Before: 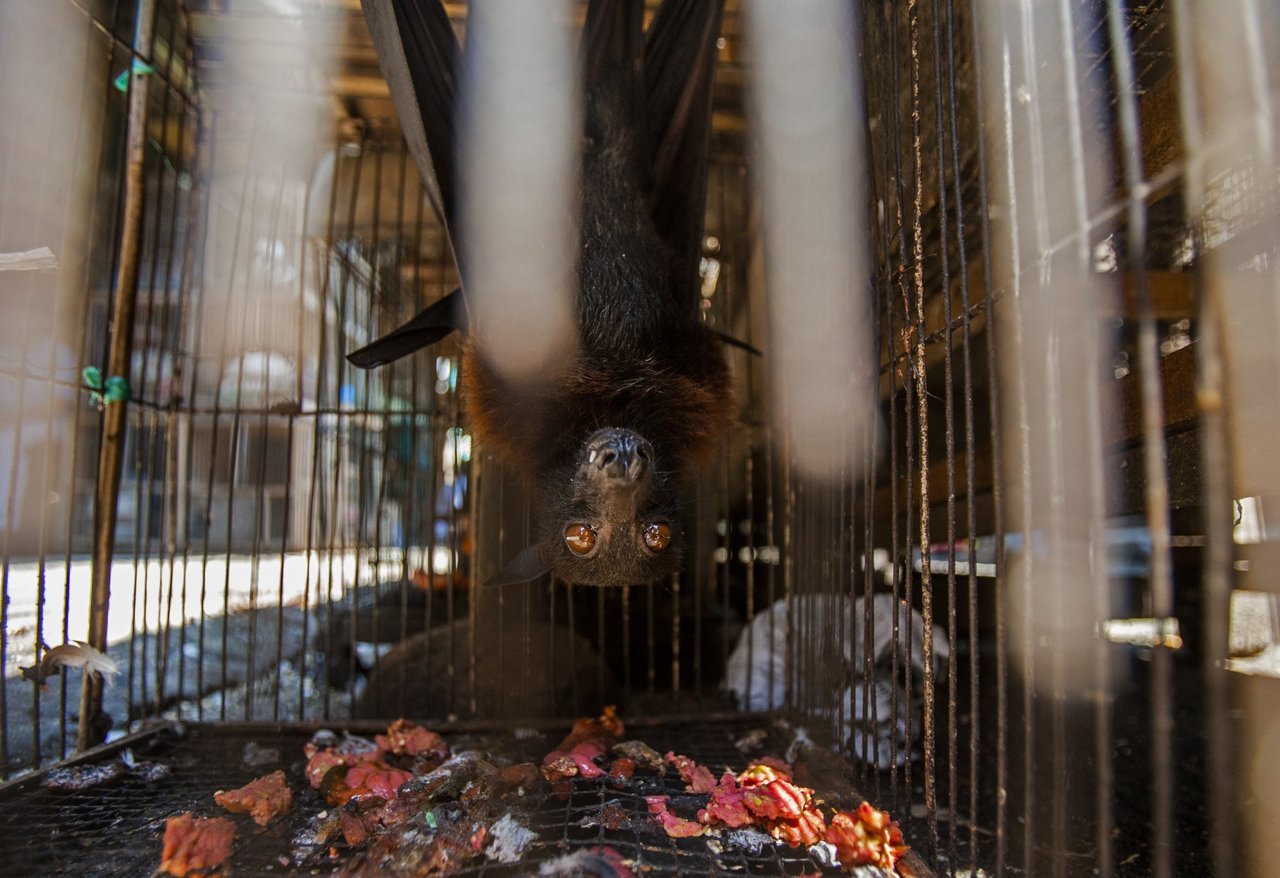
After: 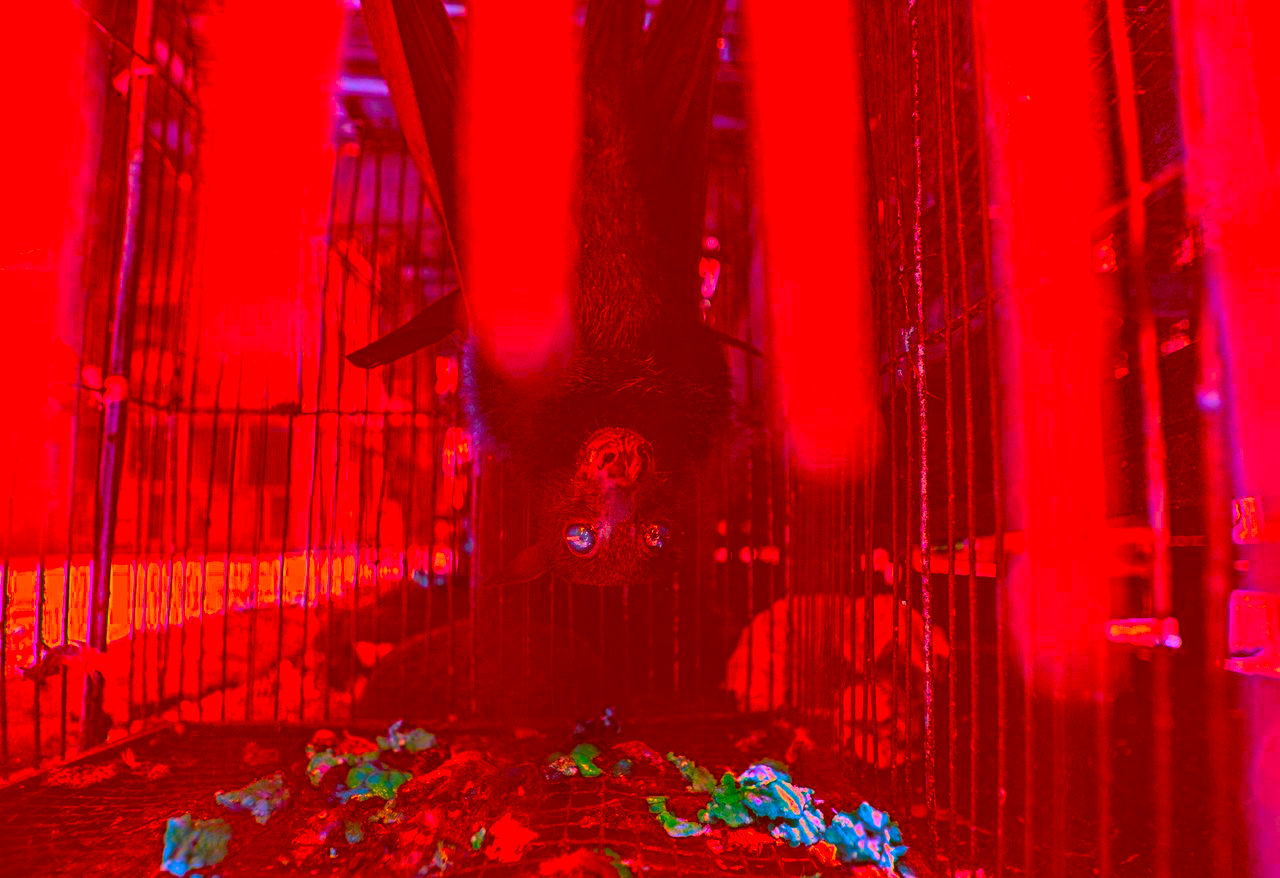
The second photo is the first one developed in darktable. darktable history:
color balance rgb: perceptual saturation grading › global saturation 25%, global vibrance 20%
haze removal: compatibility mode true, adaptive false
color correction: highlights a* -39.68, highlights b* -40, shadows a* -40, shadows b* -40, saturation -3
